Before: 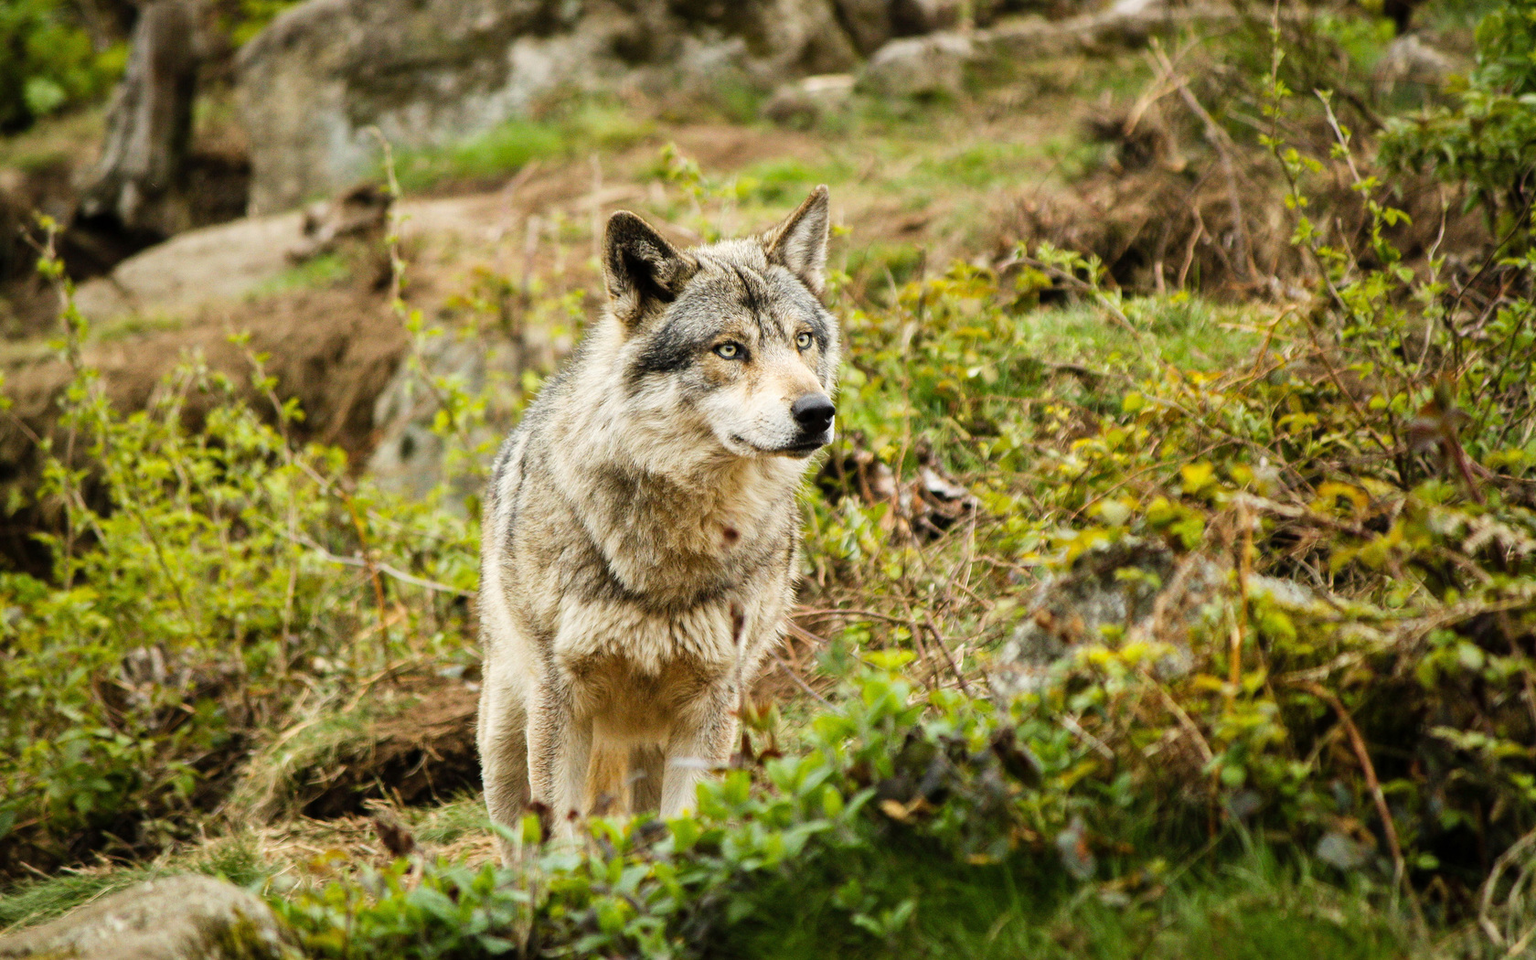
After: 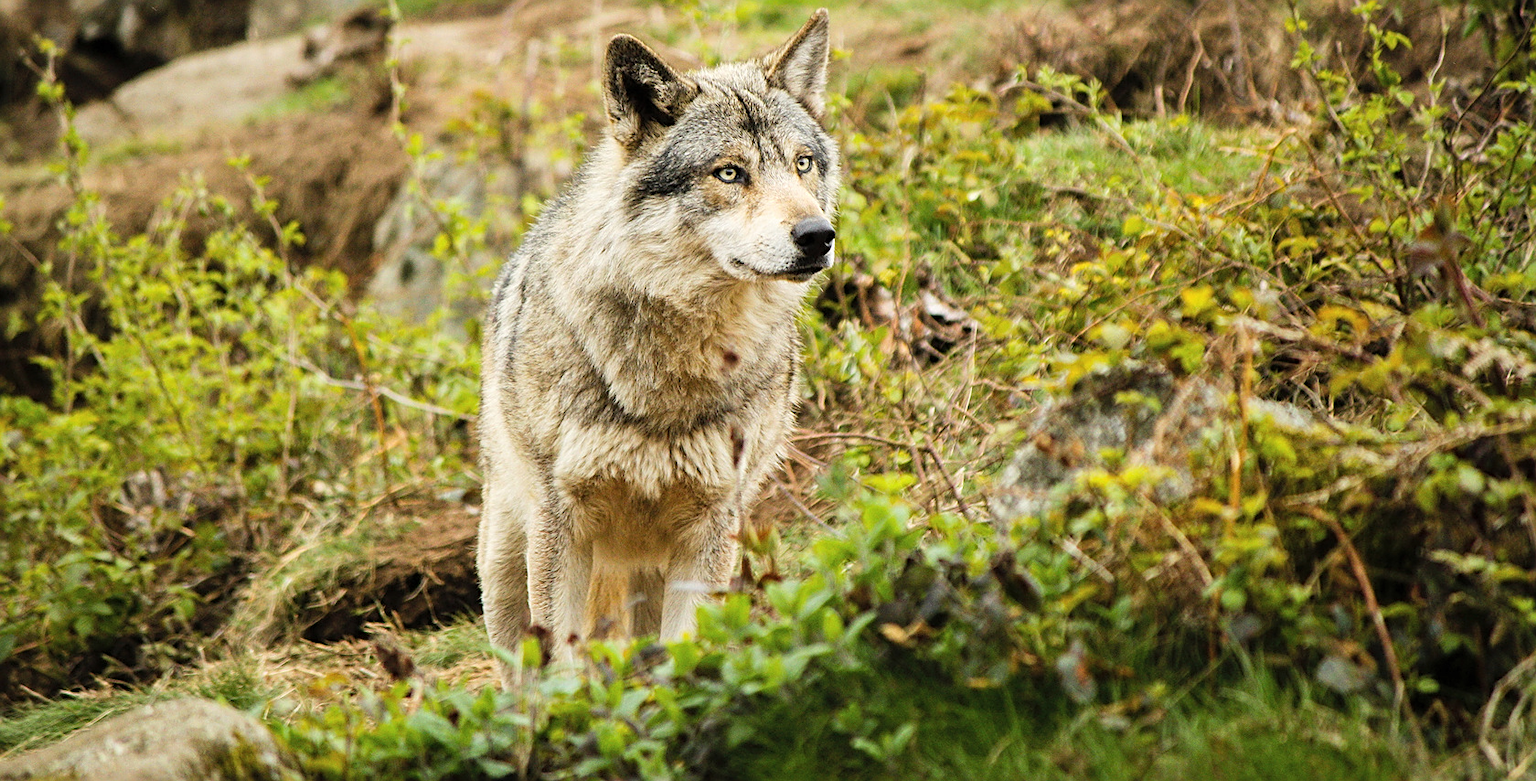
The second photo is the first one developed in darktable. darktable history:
sharpen: on, module defaults
contrast brightness saturation: contrast 0.052, brightness 0.065, saturation 0.009
crop and rotate: top 18.505%
